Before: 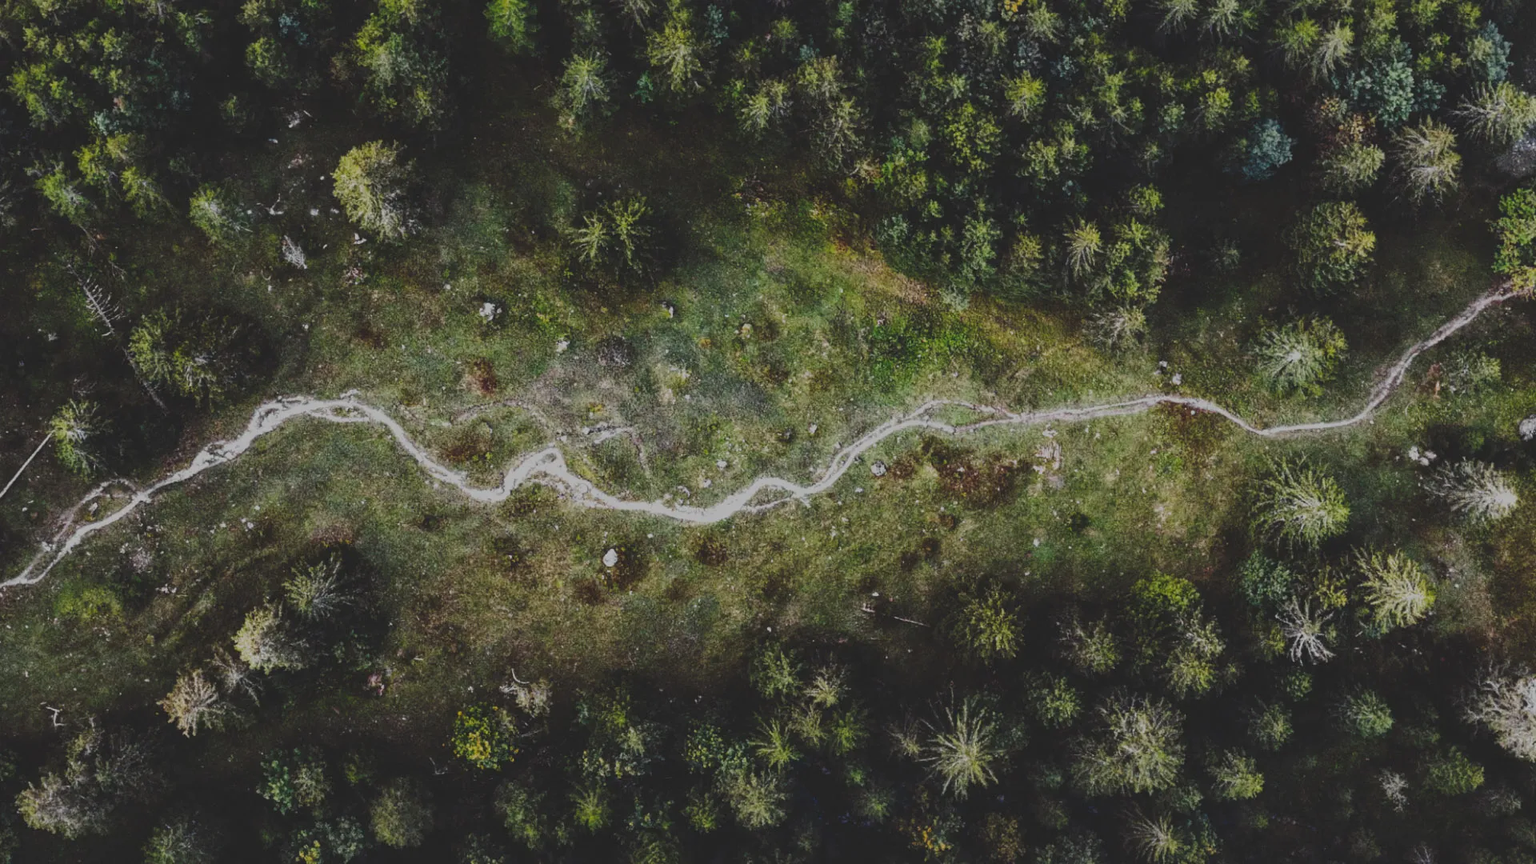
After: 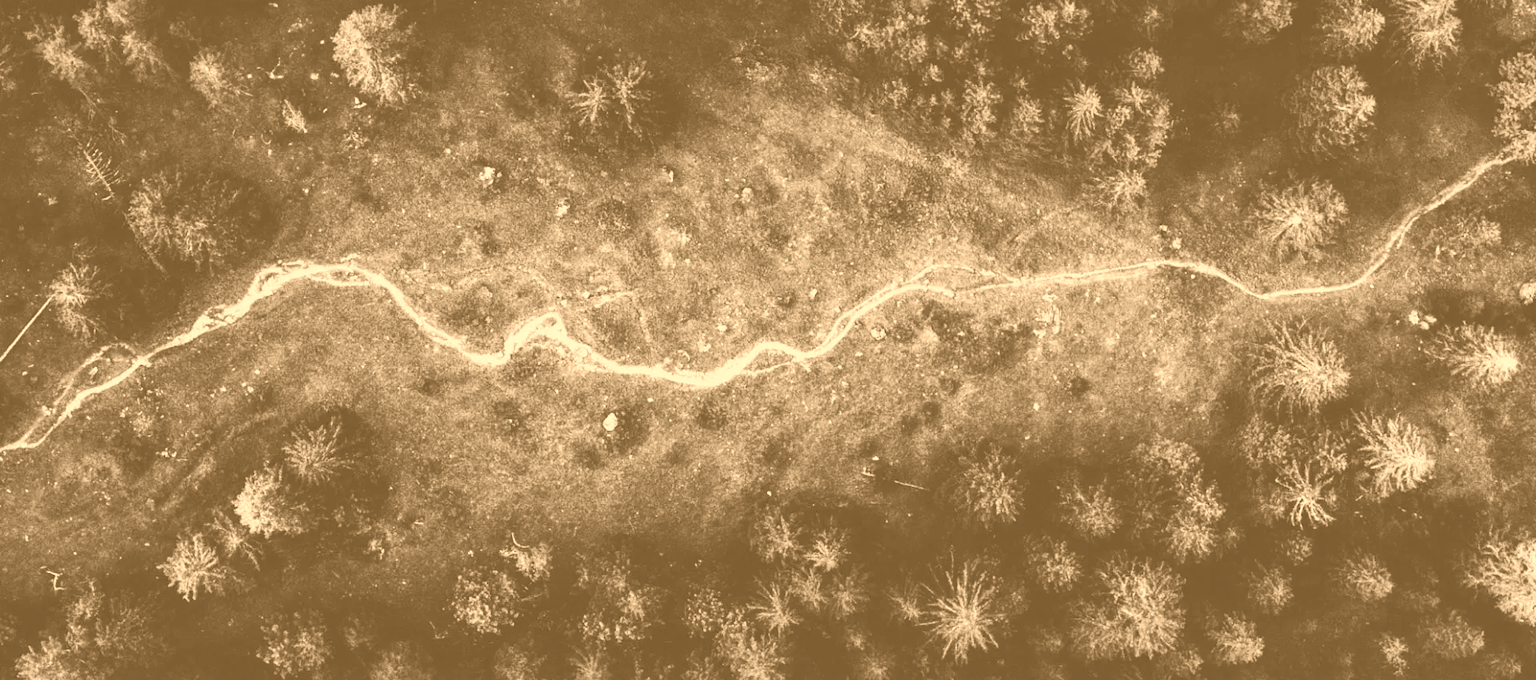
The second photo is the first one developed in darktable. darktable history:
crop and rotate: top 15.774%, bottom 5.506%
colorize: hue 28.8°, source mix 100%
